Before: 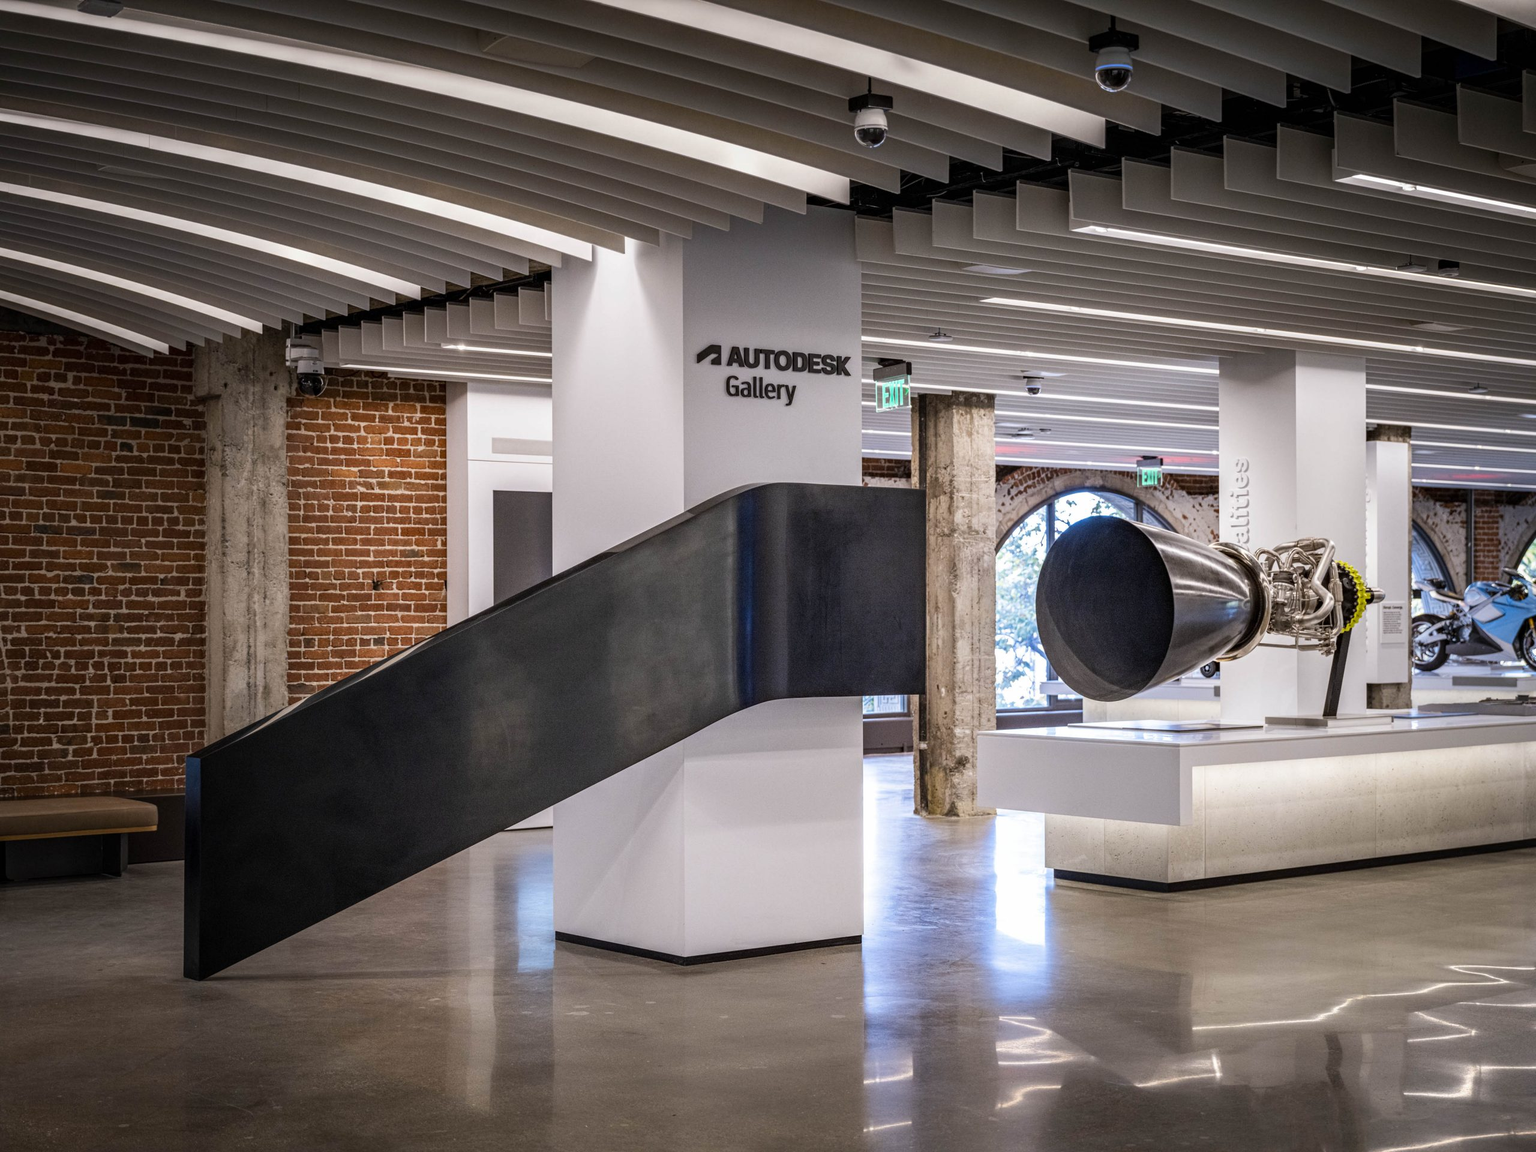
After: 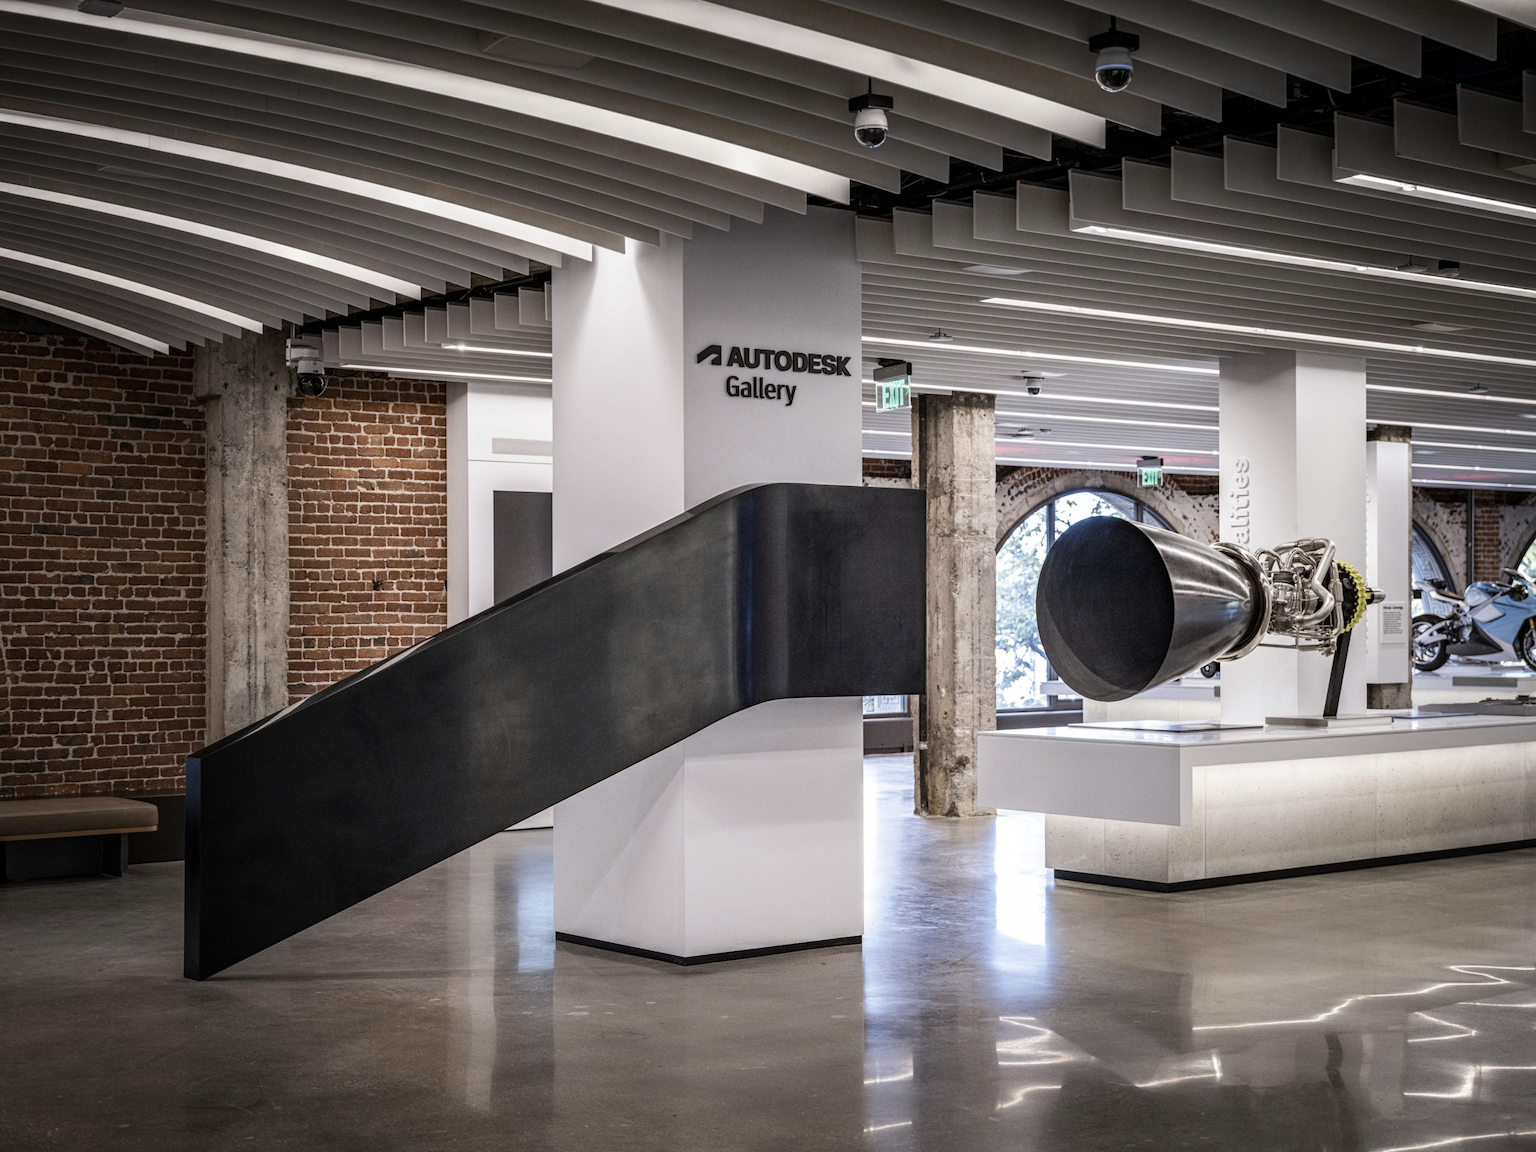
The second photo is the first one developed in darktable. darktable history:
contrast brightness saturation: contrast 0.096, saturation -0.354
